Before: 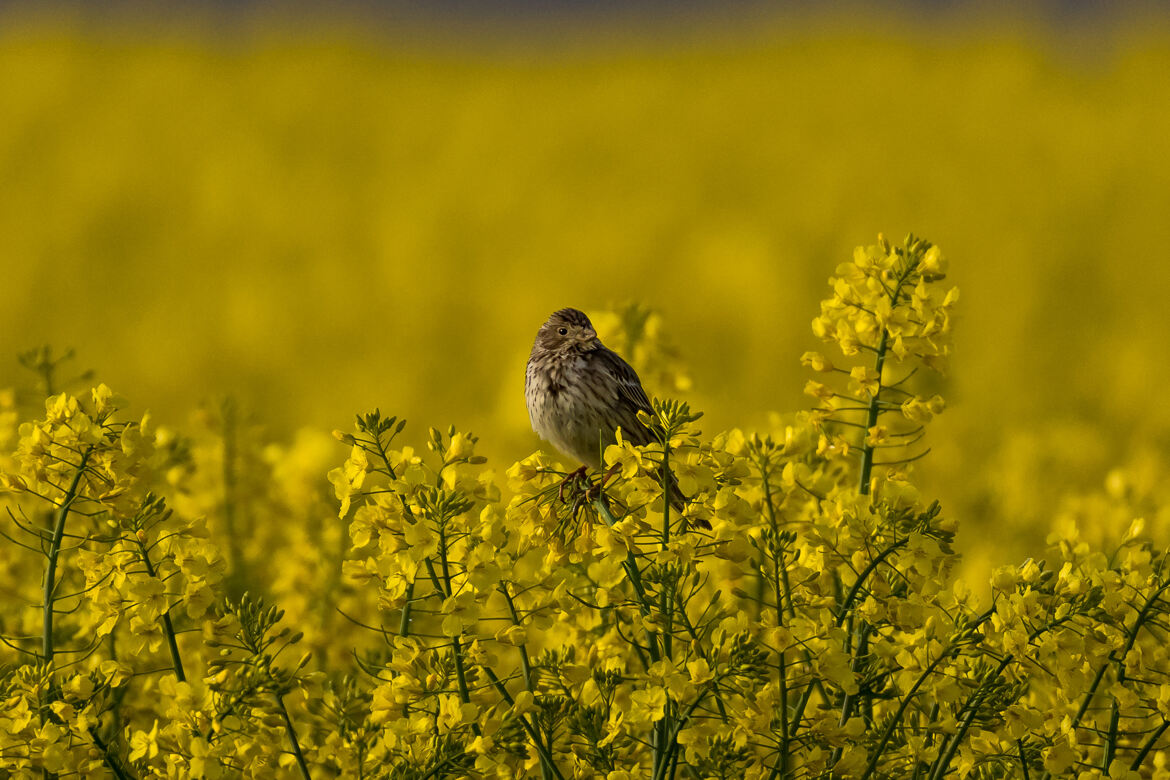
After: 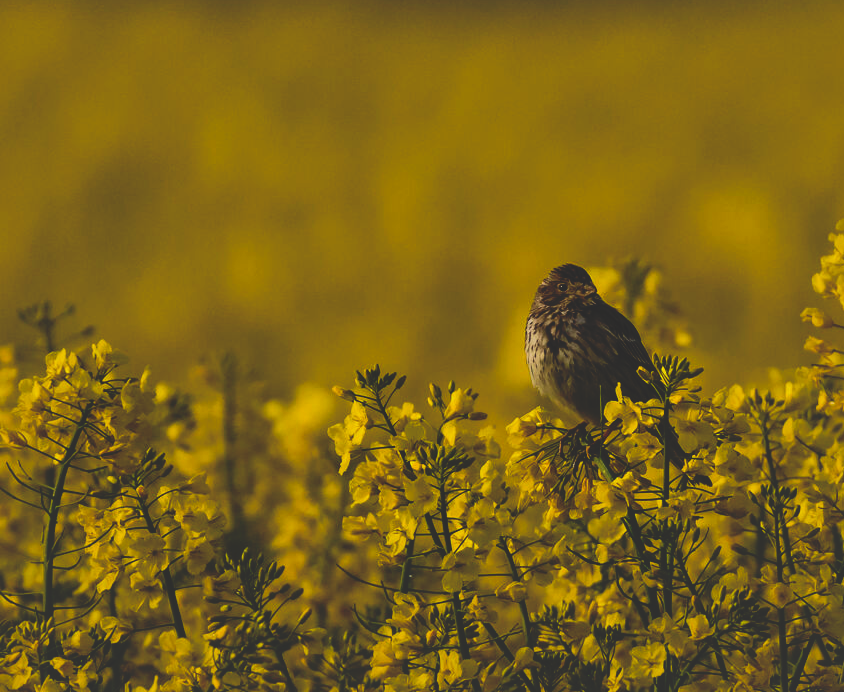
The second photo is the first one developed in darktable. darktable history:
crop: top 5.756%, right 27.854%, bottom 5.518%
base curve: curves: ch0 [(0, 0.02) (0.083, 0.036) (1, 1)], preserve colors none
shadows and highlights: shadows 39.91, highlights -59.98
